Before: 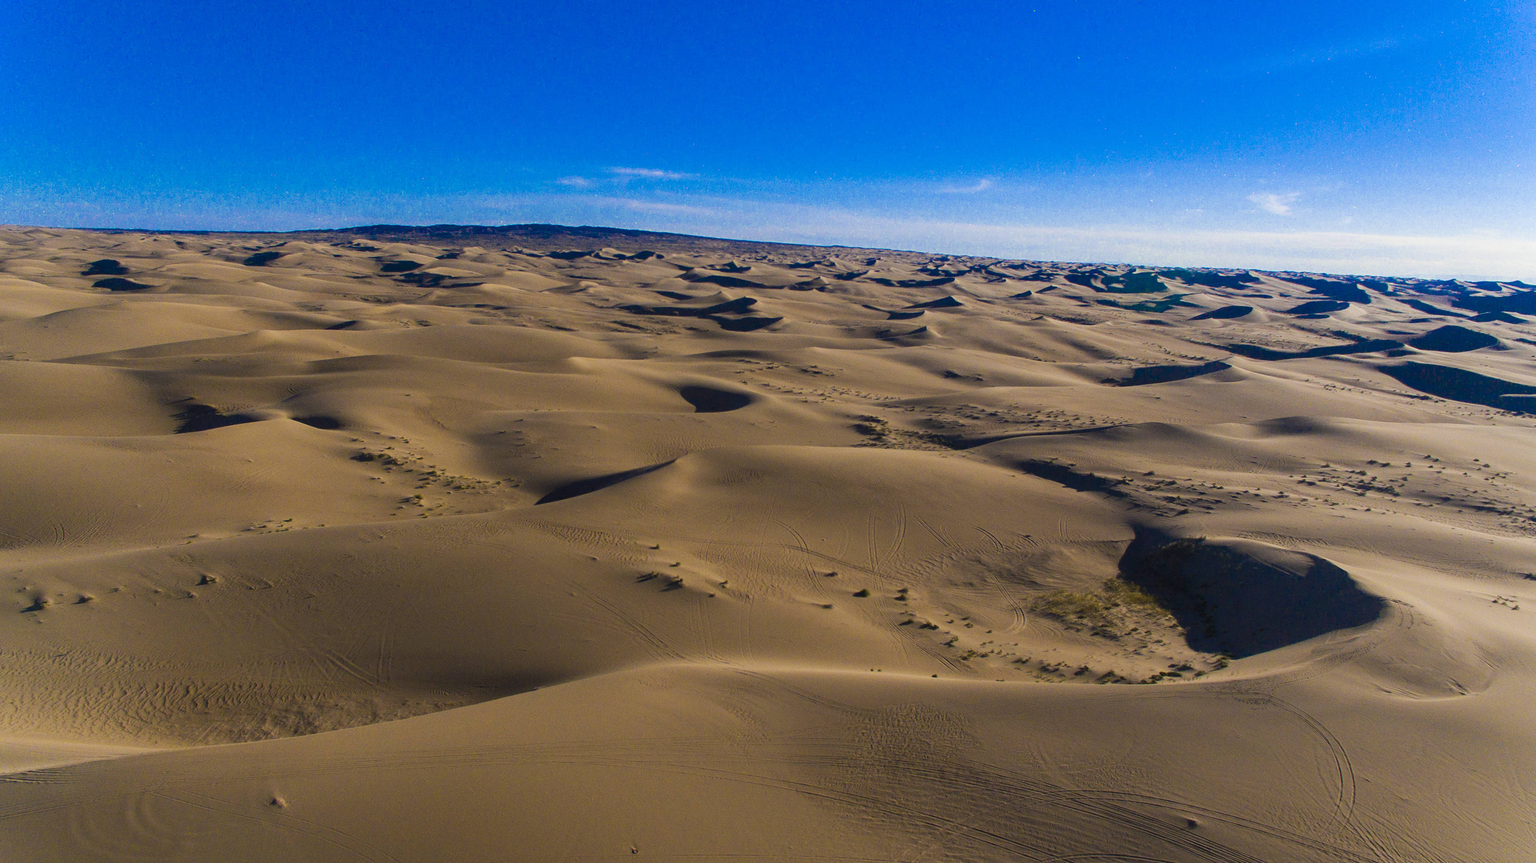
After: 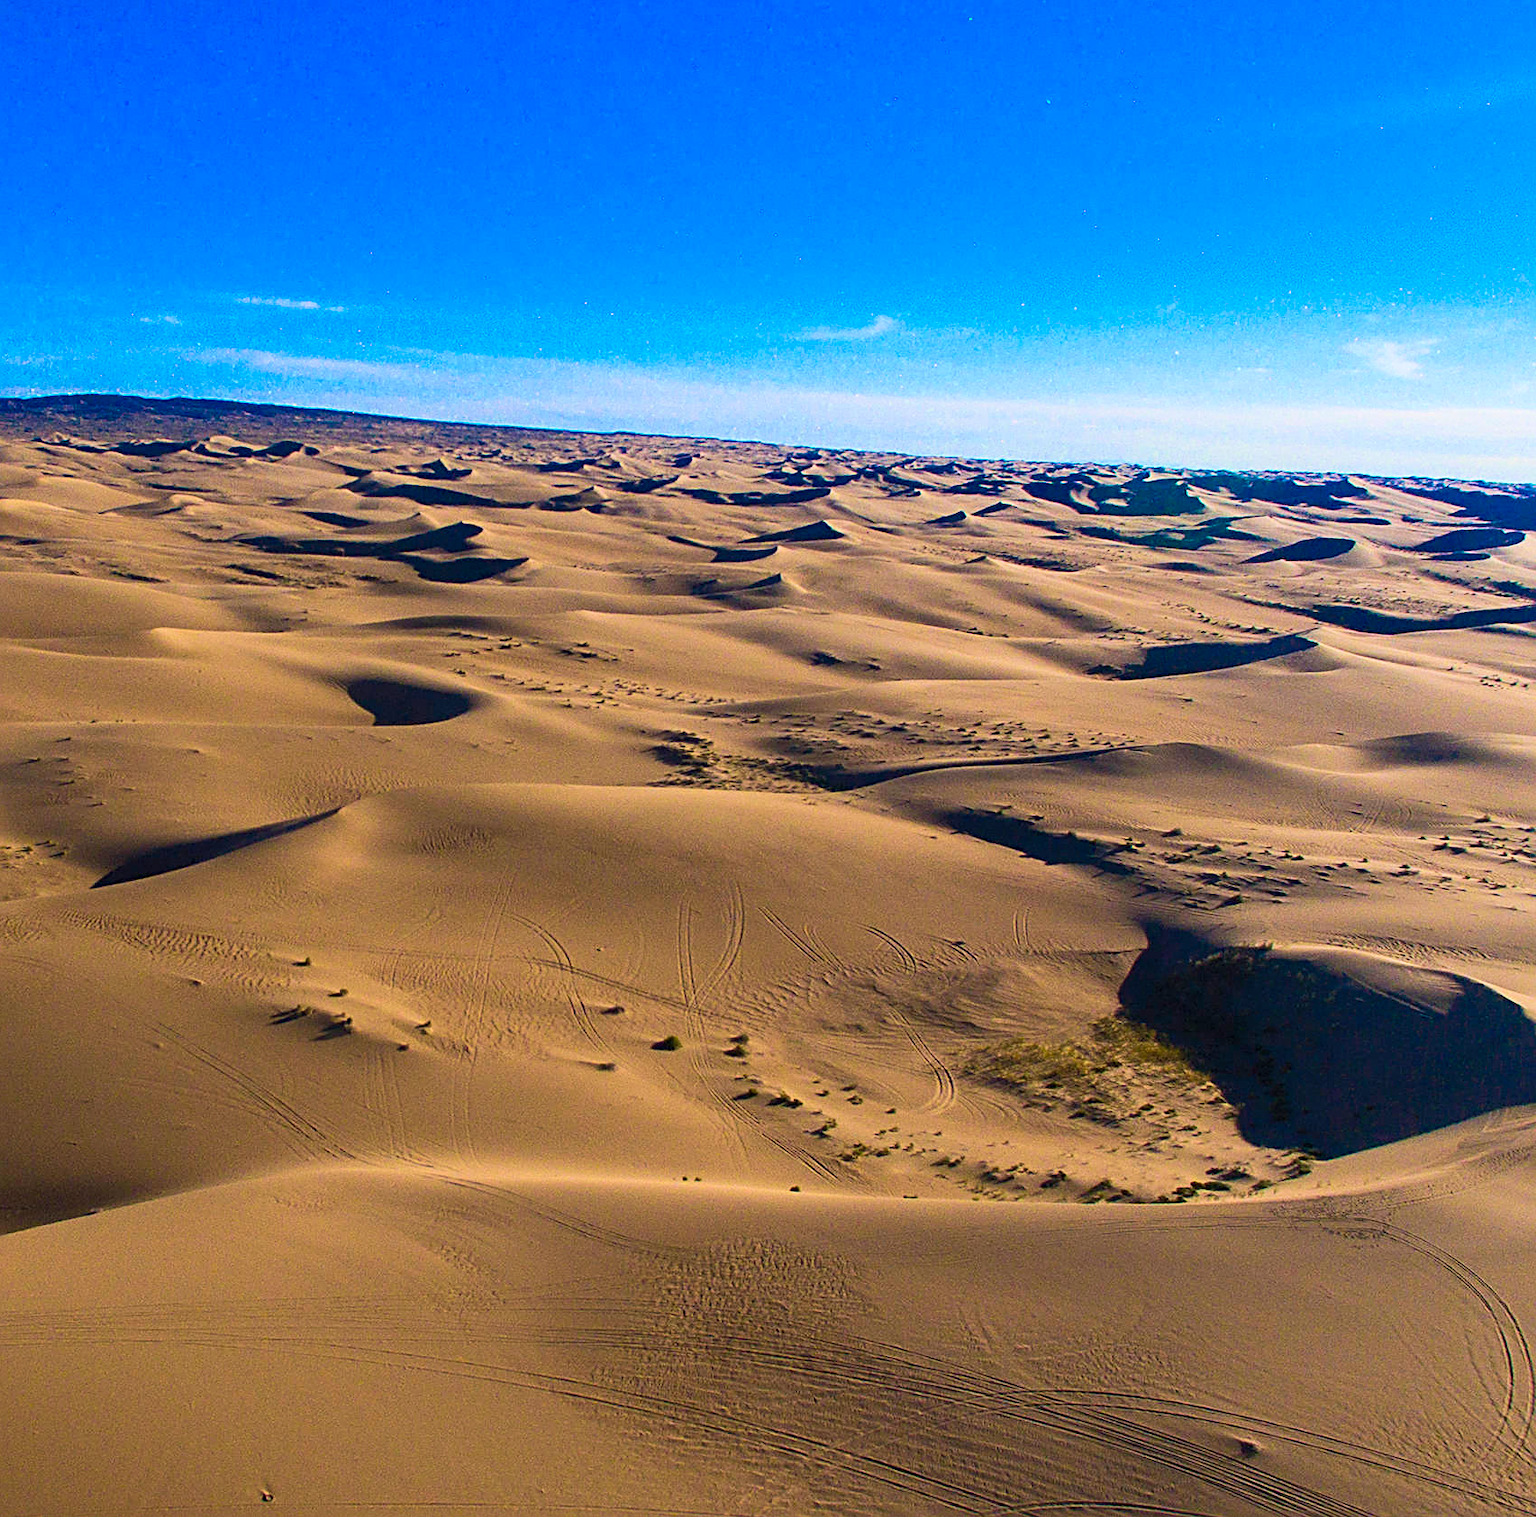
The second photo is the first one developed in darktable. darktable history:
crop: left 31.44%, top 0.005%, right 11.7%
contrast brightness saturation: contrast 0.199, brightness 0.16, saturation 0.226
sharpen: radius 2.532, amount 0.631
velvia: on, module defaults
